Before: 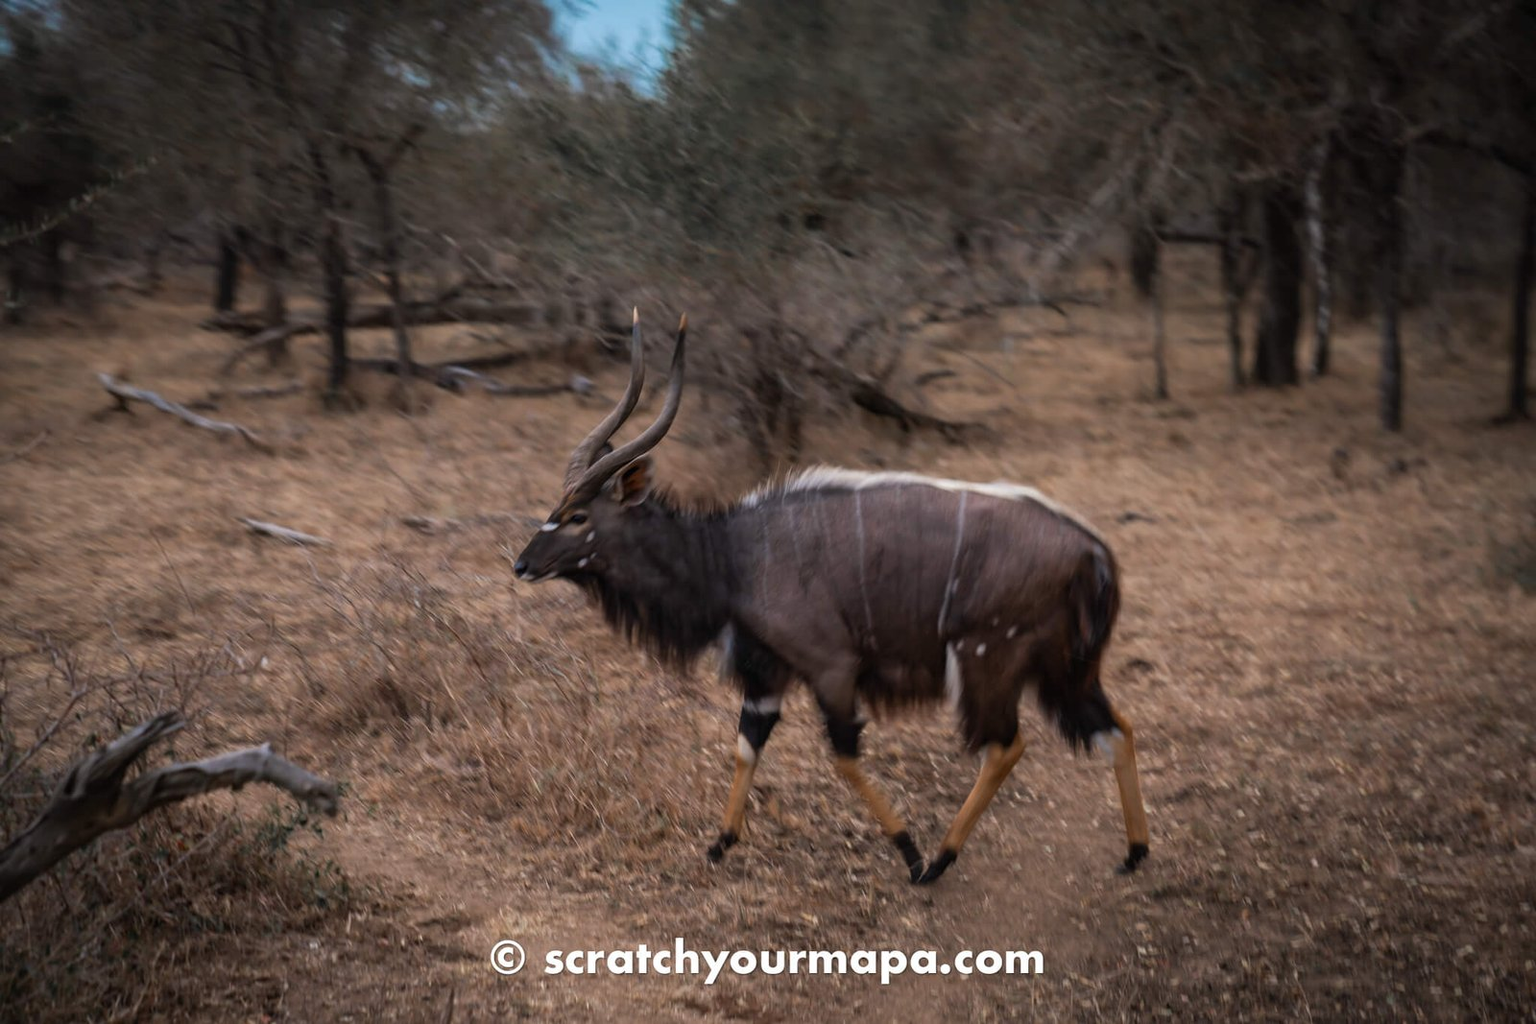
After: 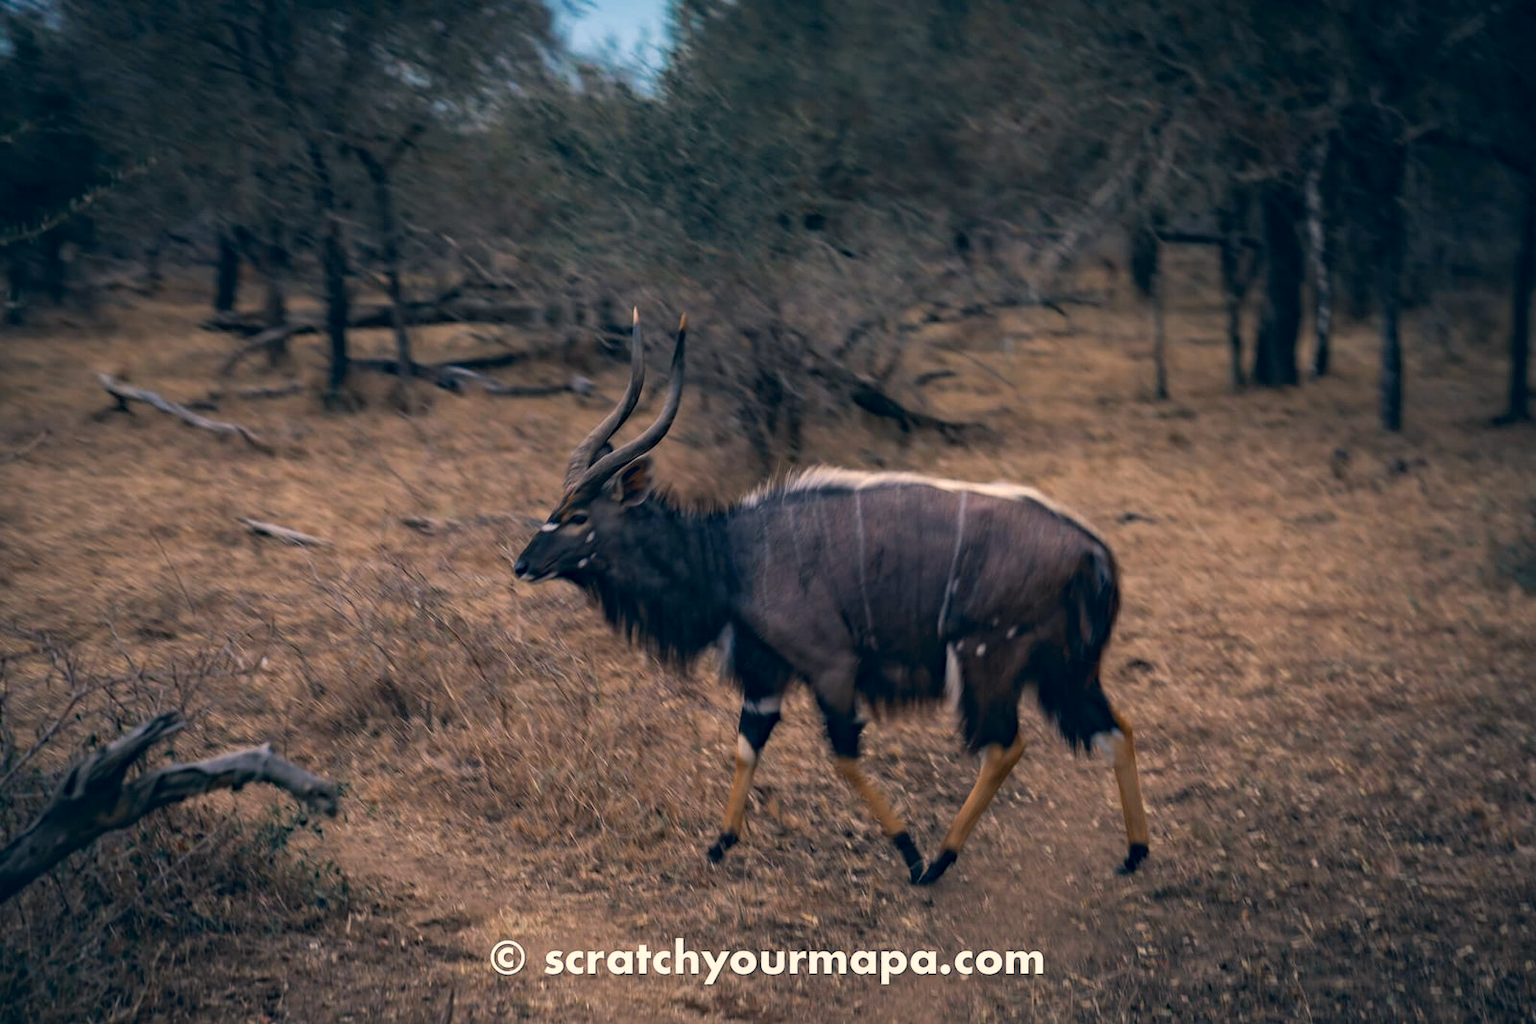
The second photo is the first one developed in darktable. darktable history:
color correction: highlights a* 10.32, highlights b* 14.66, shadows a* -9.59, shadows b* -15.02
haze removal: compatibility mode true, adaptive false
